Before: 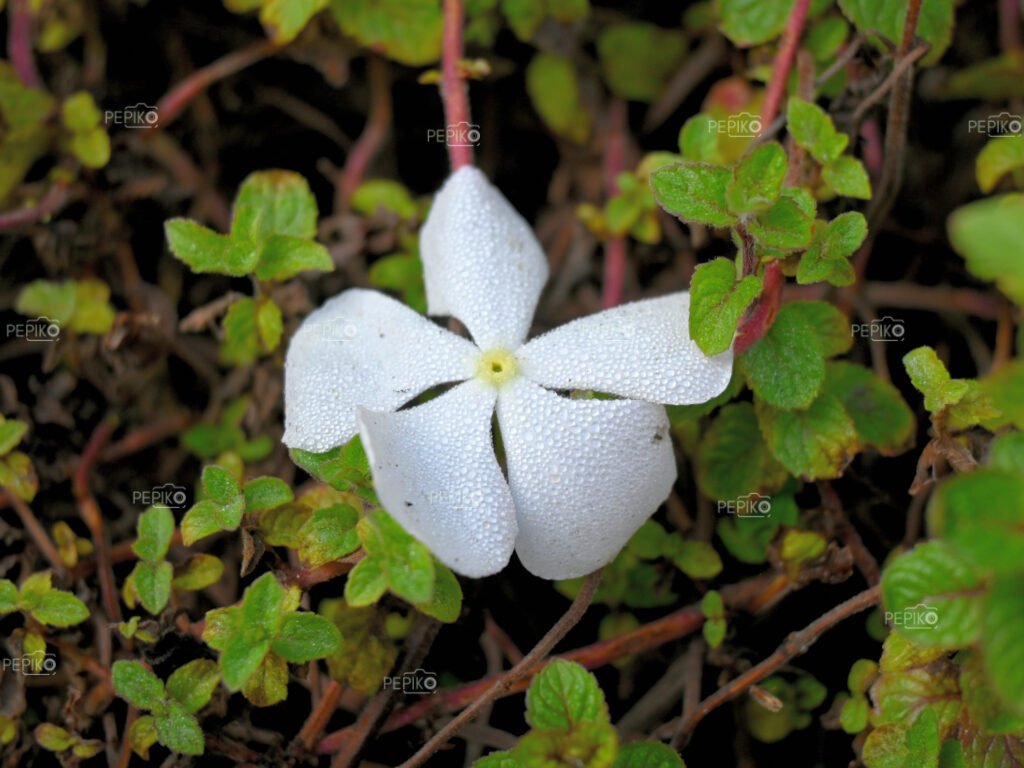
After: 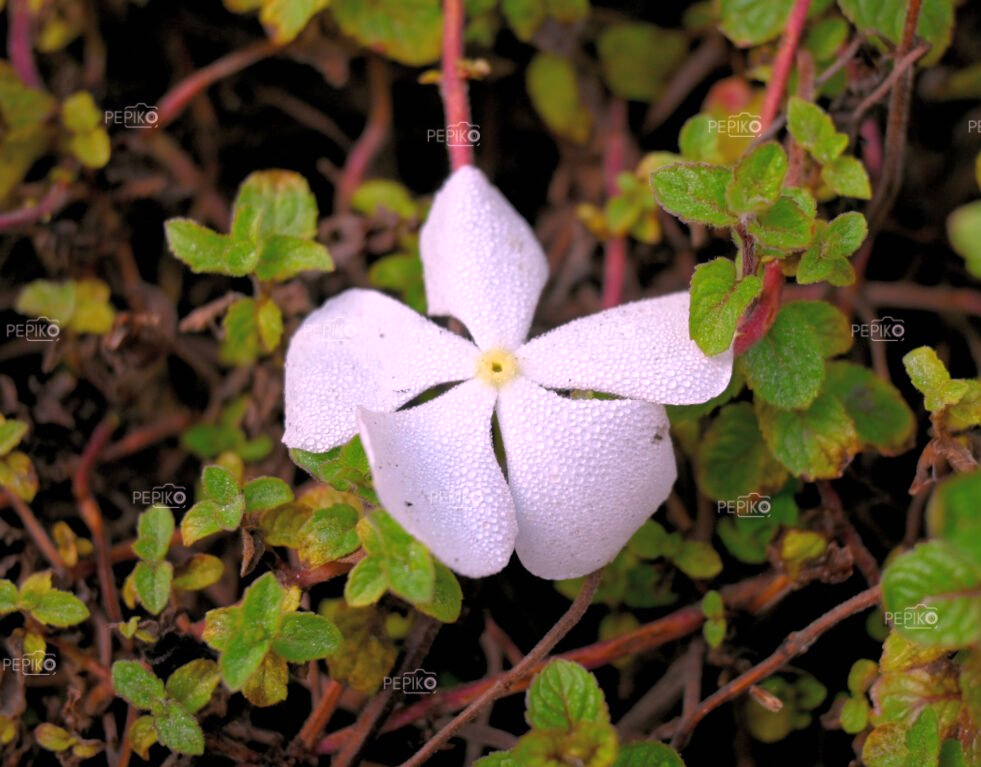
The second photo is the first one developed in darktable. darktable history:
crop: right 4.126%, bottom 0.031%
white balance: red 1.188, blue 1.11
